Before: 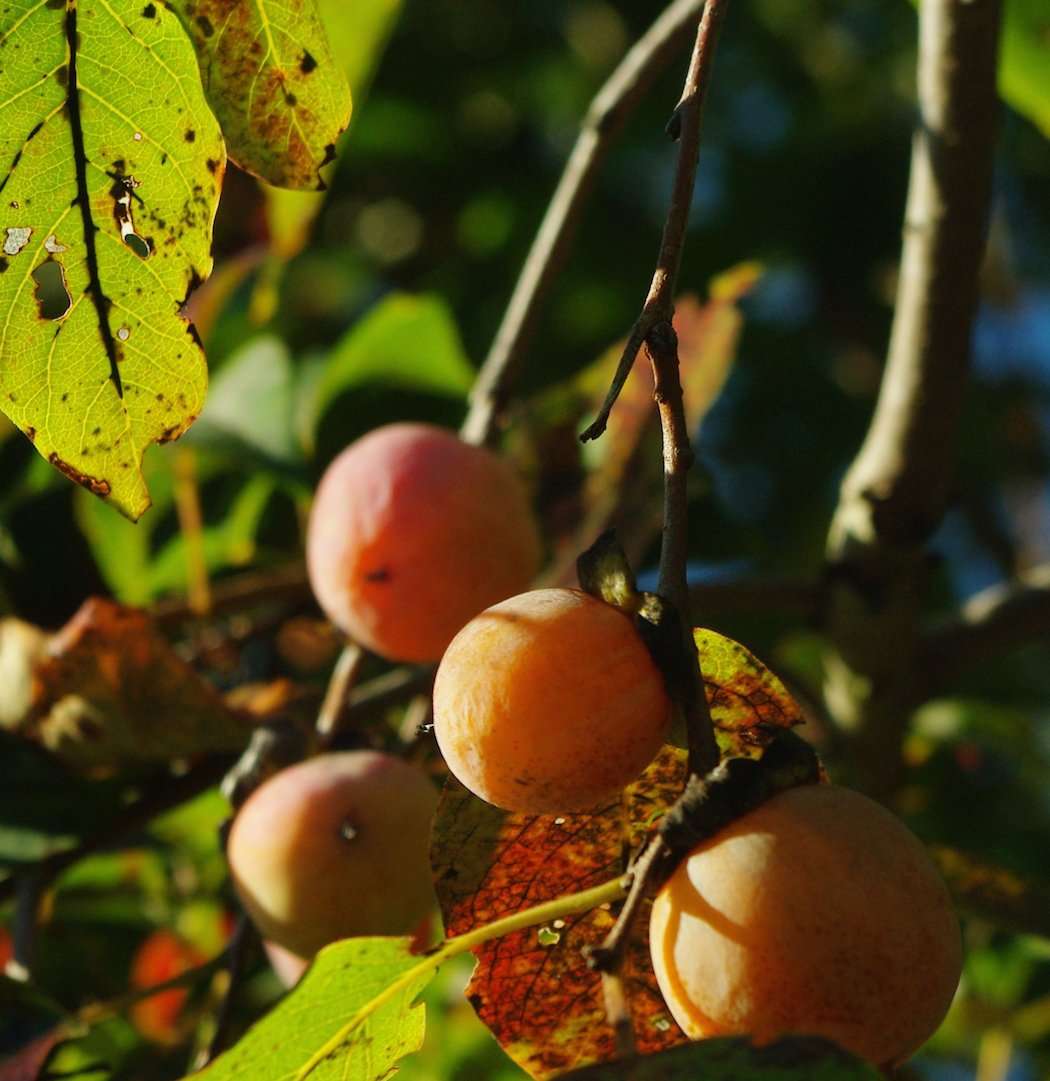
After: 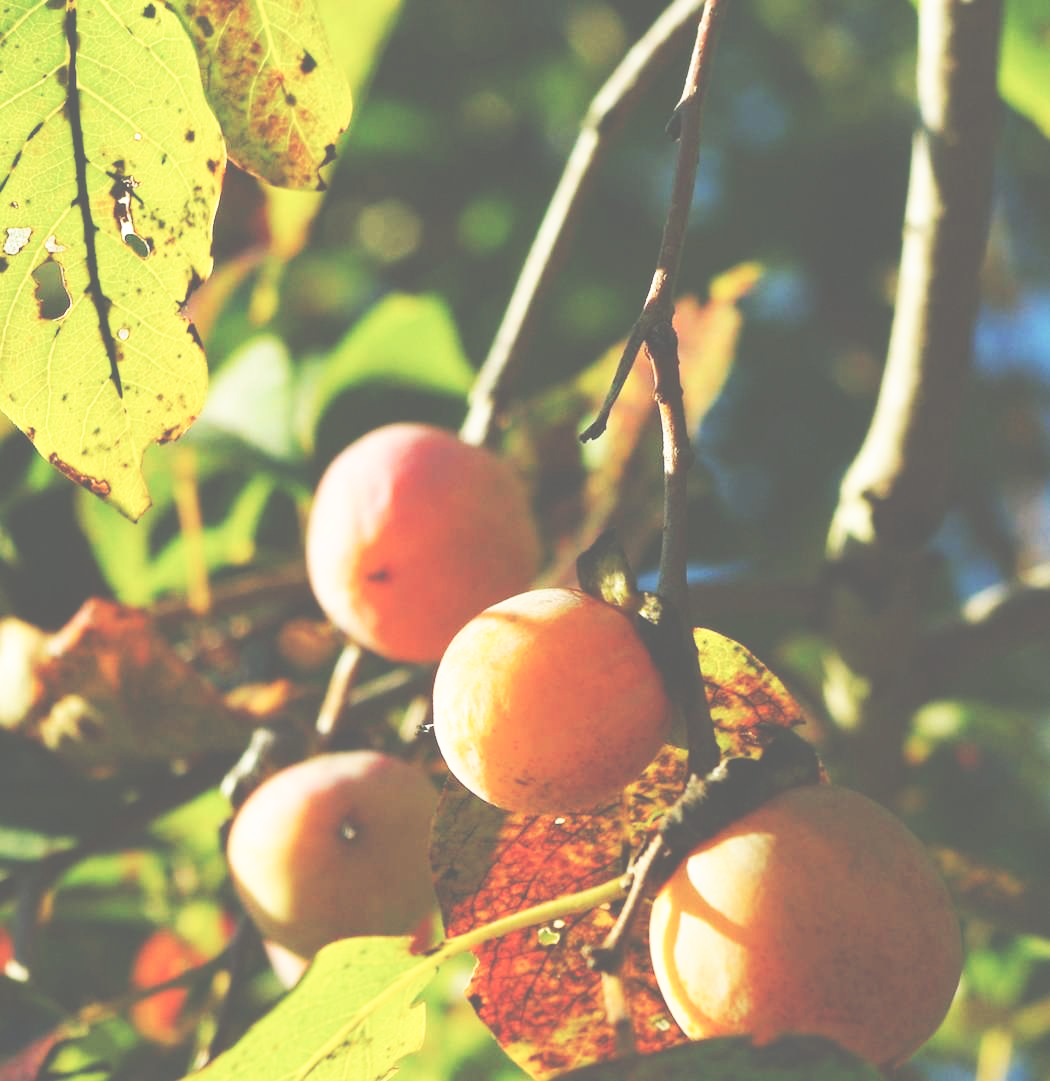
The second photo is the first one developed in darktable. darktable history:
base curve: curves: ch0 [(0, 0) (0.007, 0.004) (0.027, 0.03) (0.046, 0.07) (0.207, 0.54) (0.442, 0.872) (0.673, 0.972) (1, 1)], preserve colors none
exposure: black level correction -0.063, exposure -0.05 EV, compensate highlight preservation false
